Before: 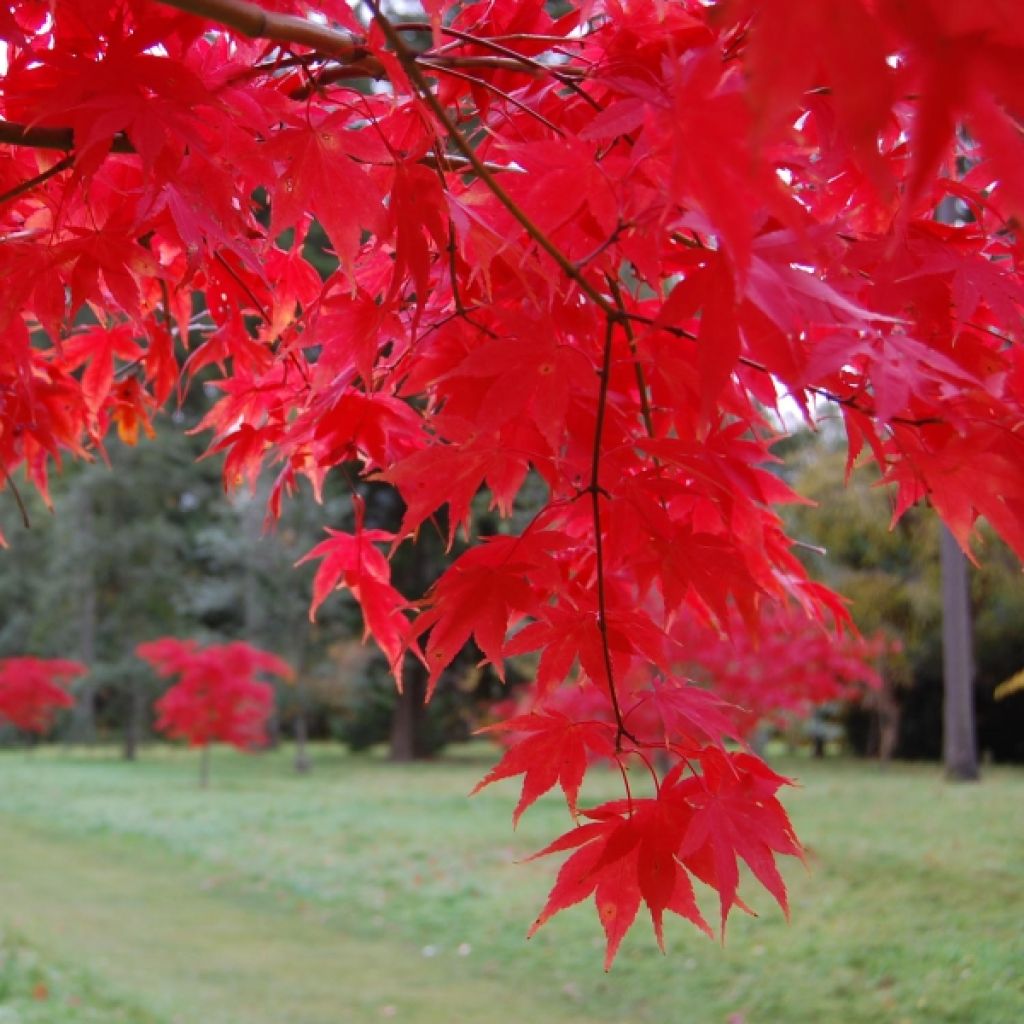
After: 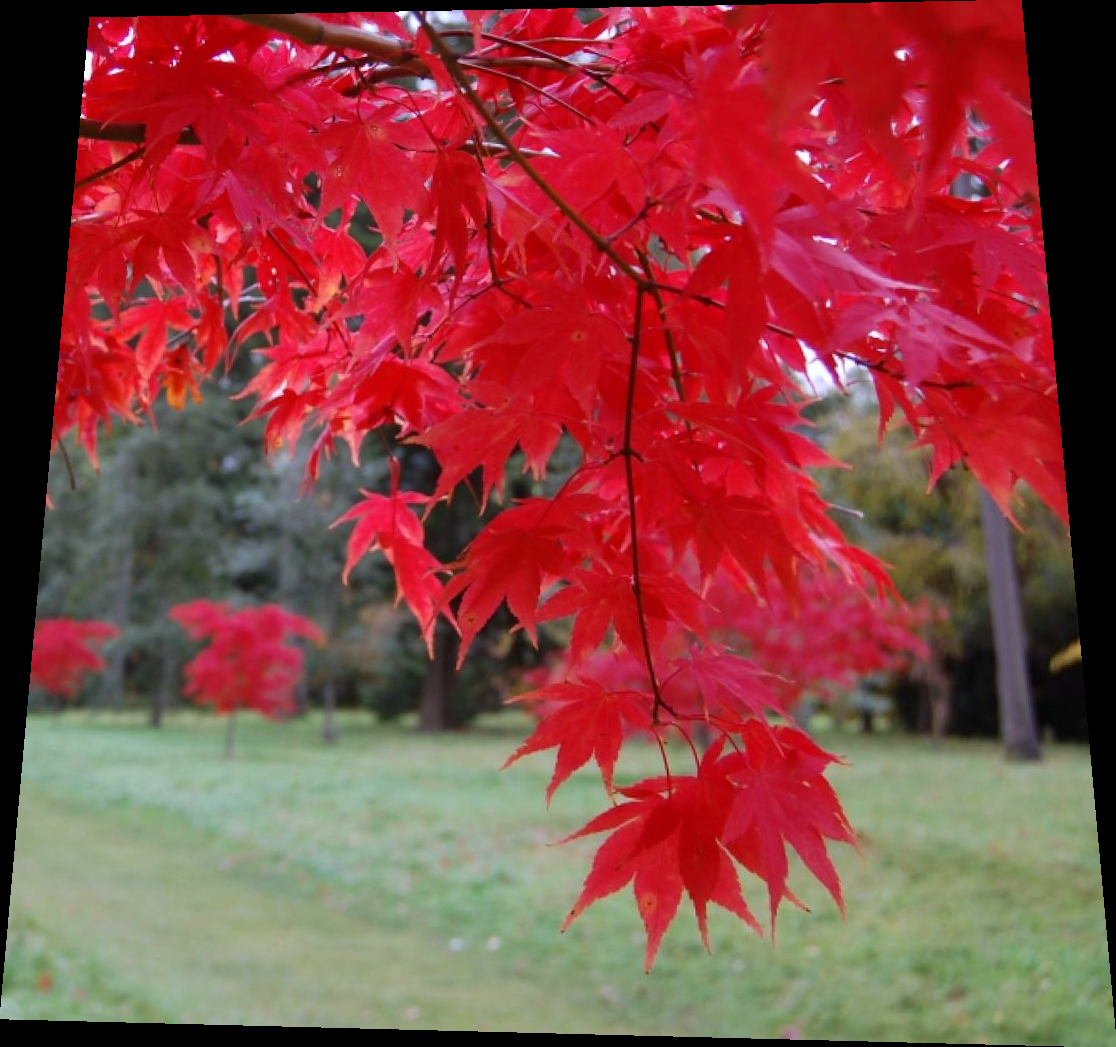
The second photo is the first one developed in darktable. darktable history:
local contrast: mode bilateral grid, contrast 100, coarseness 100, detail 108%, midtone range 0.2
white balance: red 0.974, blue 1.044
rotate and perspective: rotation 0.128°, lens shift (vertical) -0.181, lens shift (horizontal) -0.044, shear 0.001, automatic cropping off
